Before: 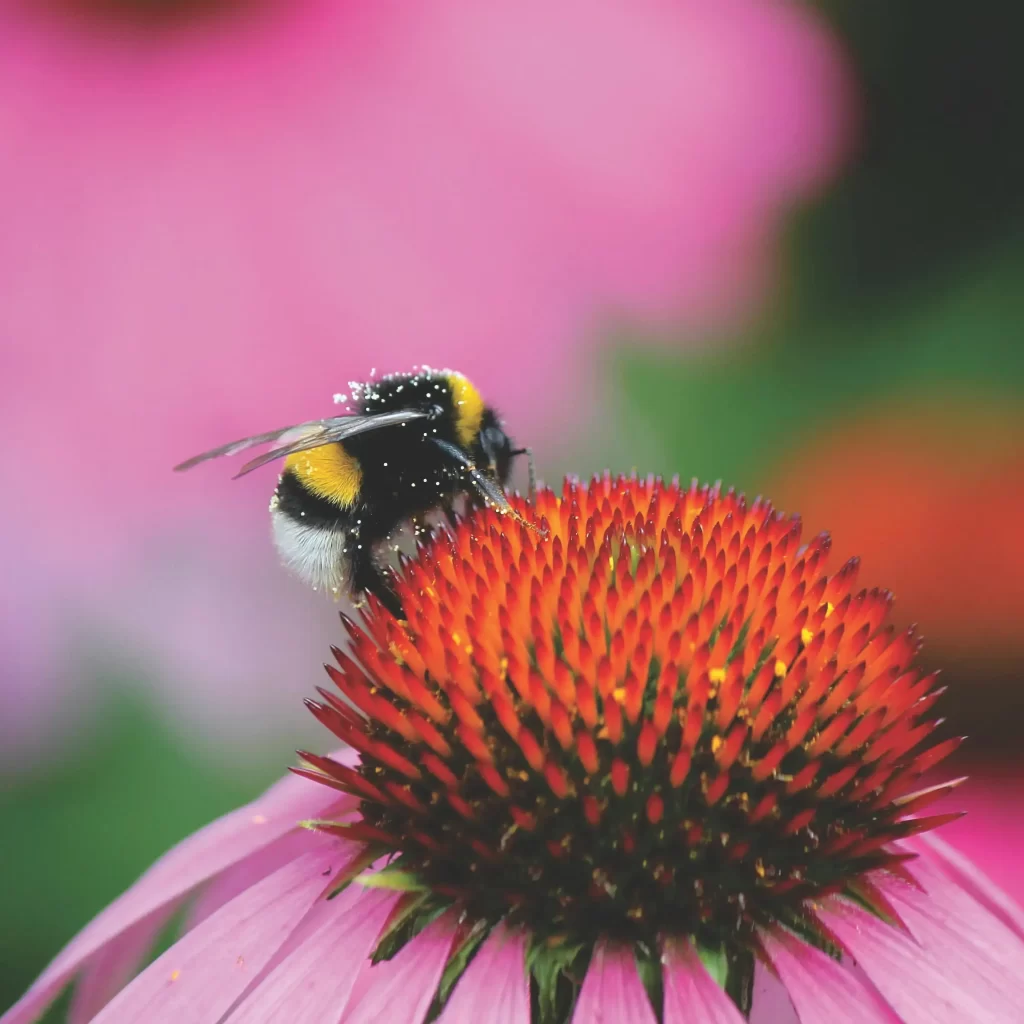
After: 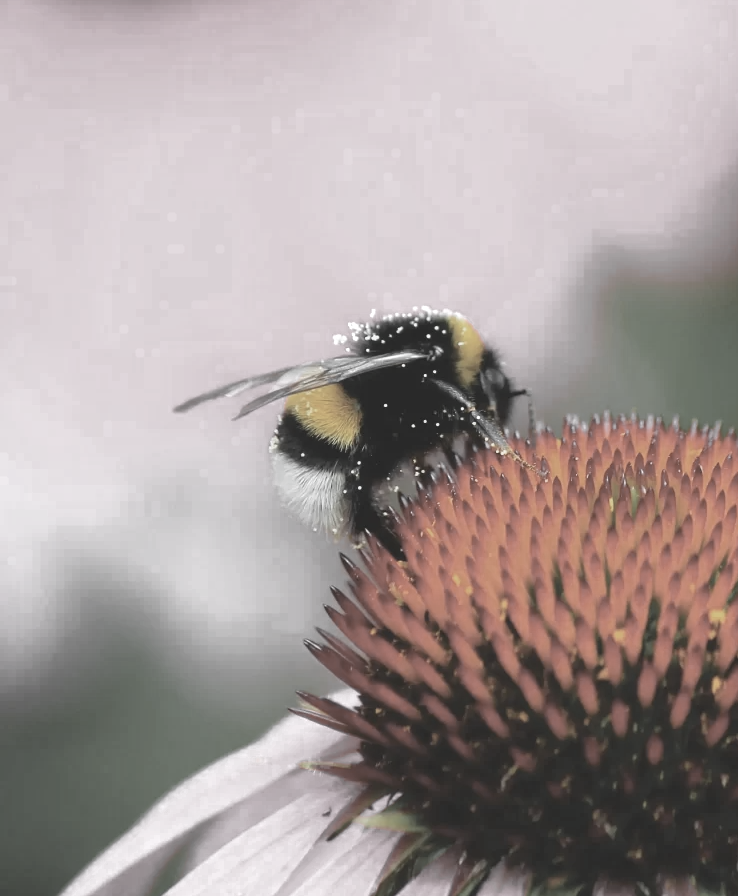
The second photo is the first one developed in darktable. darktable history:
crop: top 5.803%, right 27.864%, bottom 5.804%
color zones: curves: ch0 [(0, 0.613) (0.01, 0.613) (0.245, 0.448) (0.498, 0.529) (0.642, 0.665) (0.879, 0.777) (0.99, 0.613)]; ch1 [(0, 0.035) (0.121, 0.189) (0.259, 0.197) (0.415, 0.061) (0.589, 0.022) (0.732, 0.022) (0.857, 0.026) (0.991, 0.053)]
